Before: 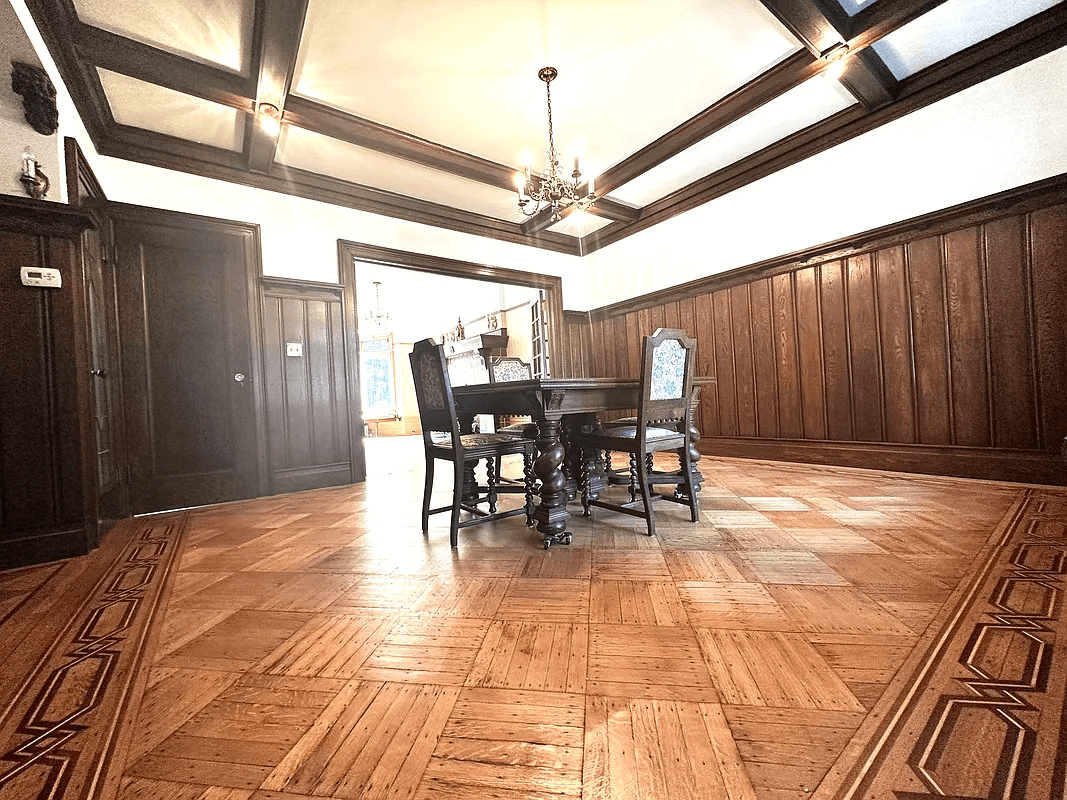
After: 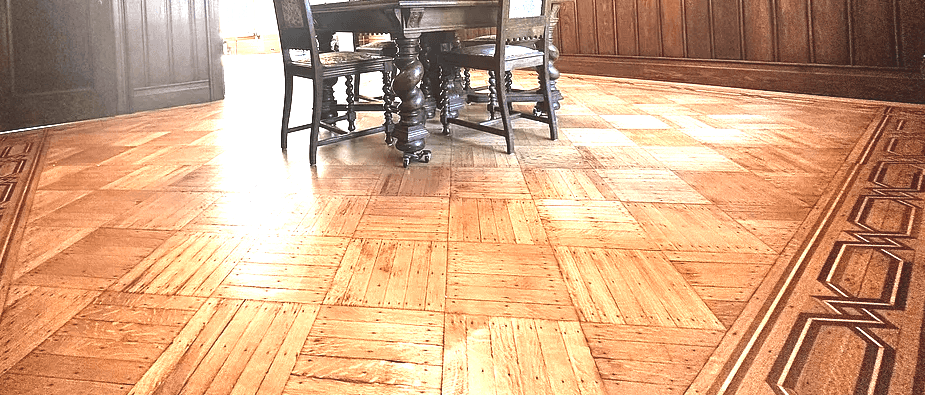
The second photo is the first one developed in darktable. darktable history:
crop and rotate: left 13.243%, top 47.805%, bottom 2.815%
exposure: black level correction -0.006, exposure 1 EV, compensate exposure bias true, compensate highlight preservation false
